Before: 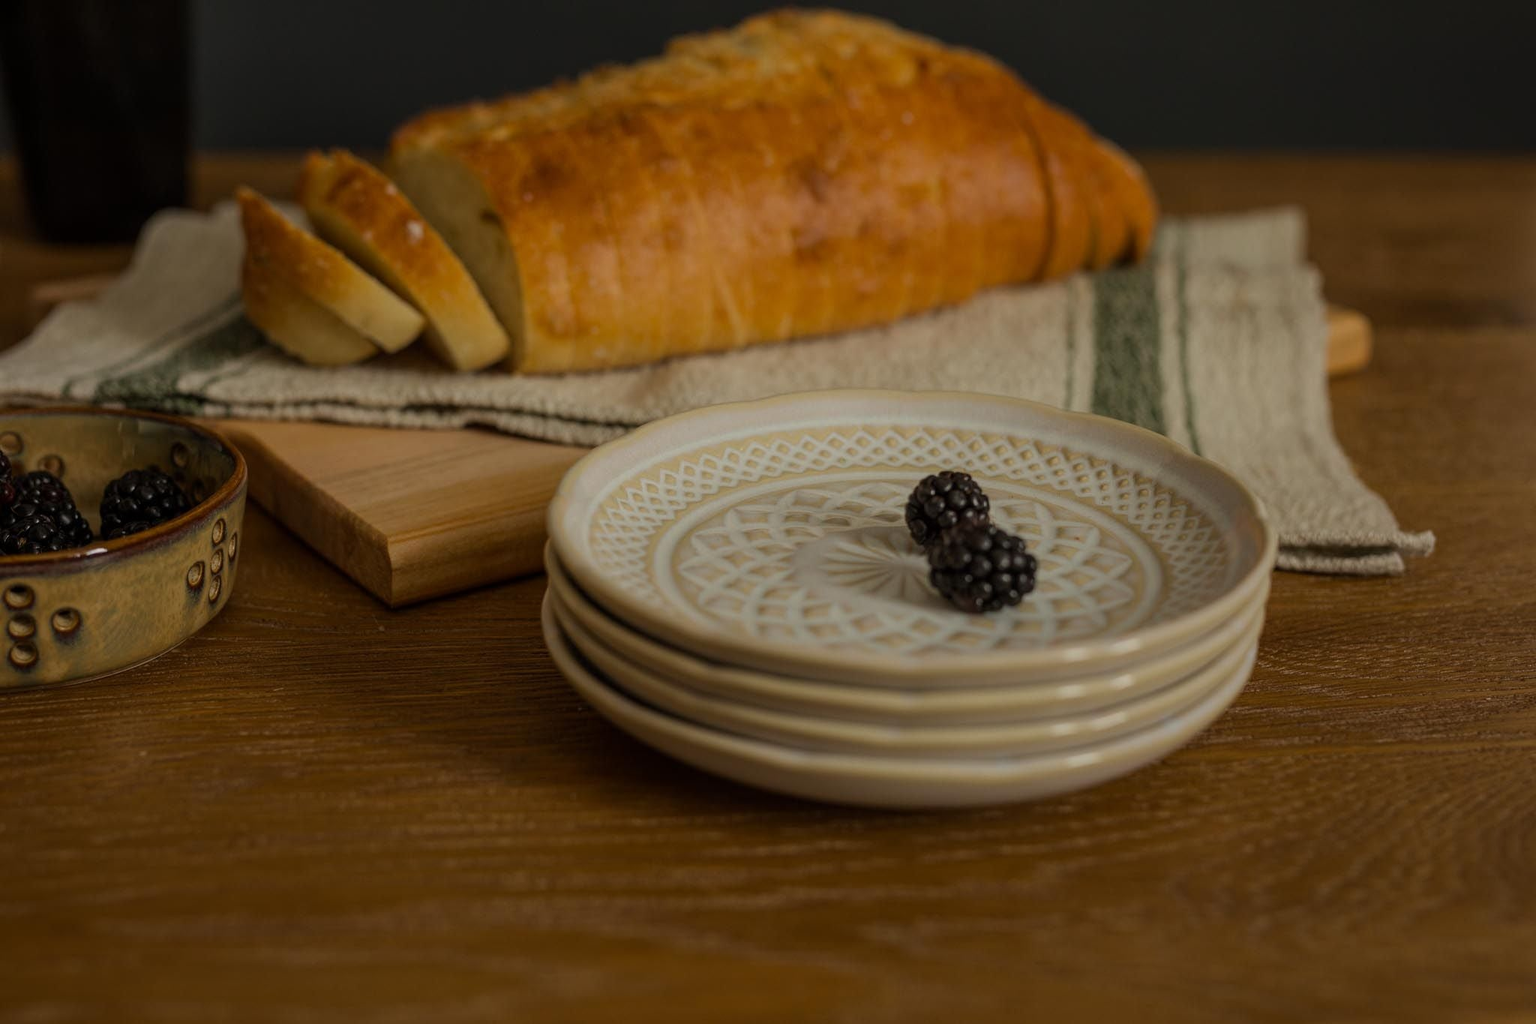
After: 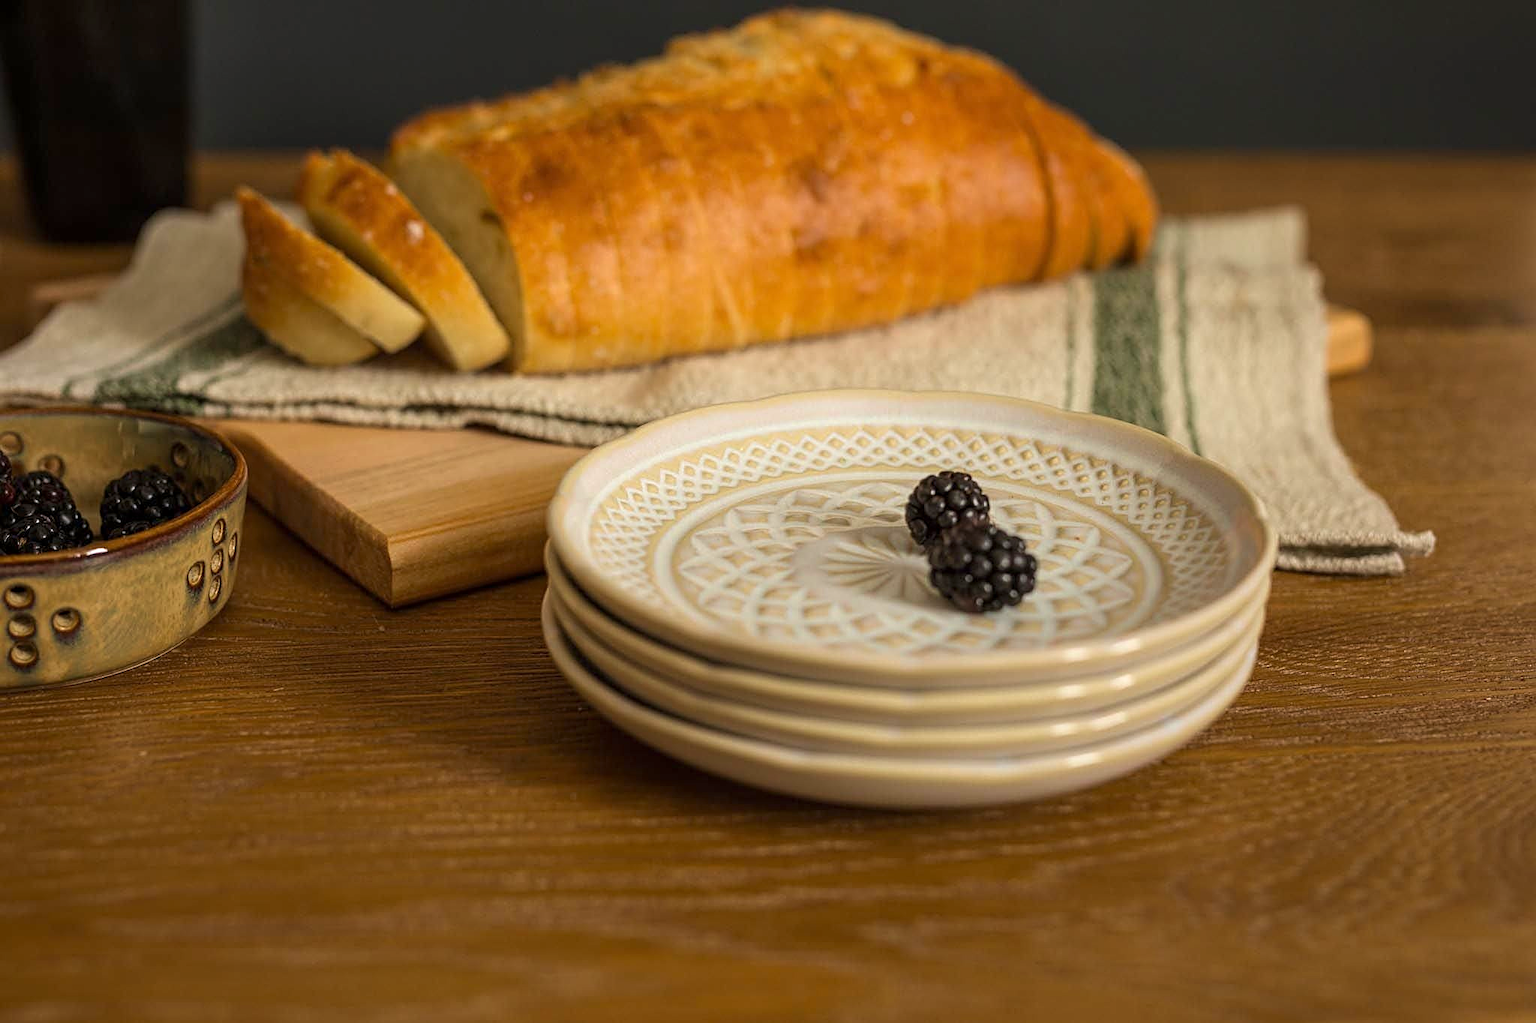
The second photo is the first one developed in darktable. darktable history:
white balance: red 1.004, blue 1.024
exposure: exposure 1 EV, compensate highlight preservation false
sharpen: on, module defaults
velvia: strength 15%
